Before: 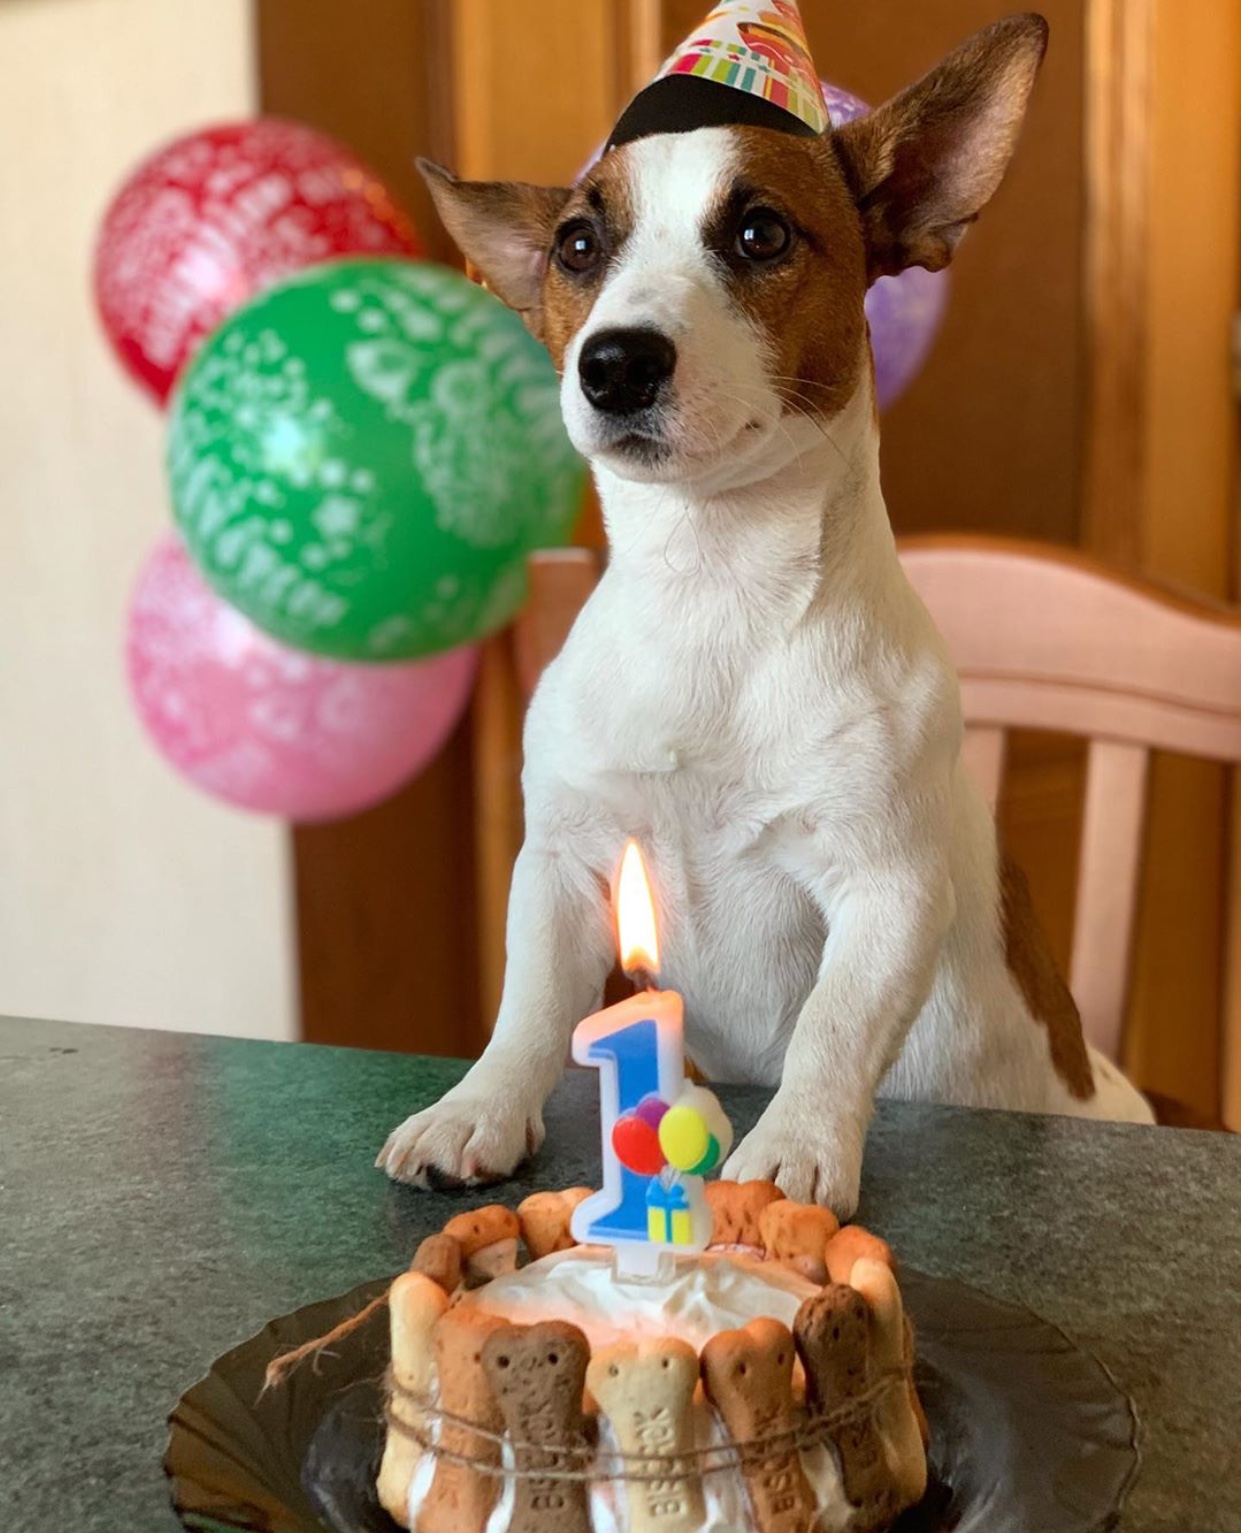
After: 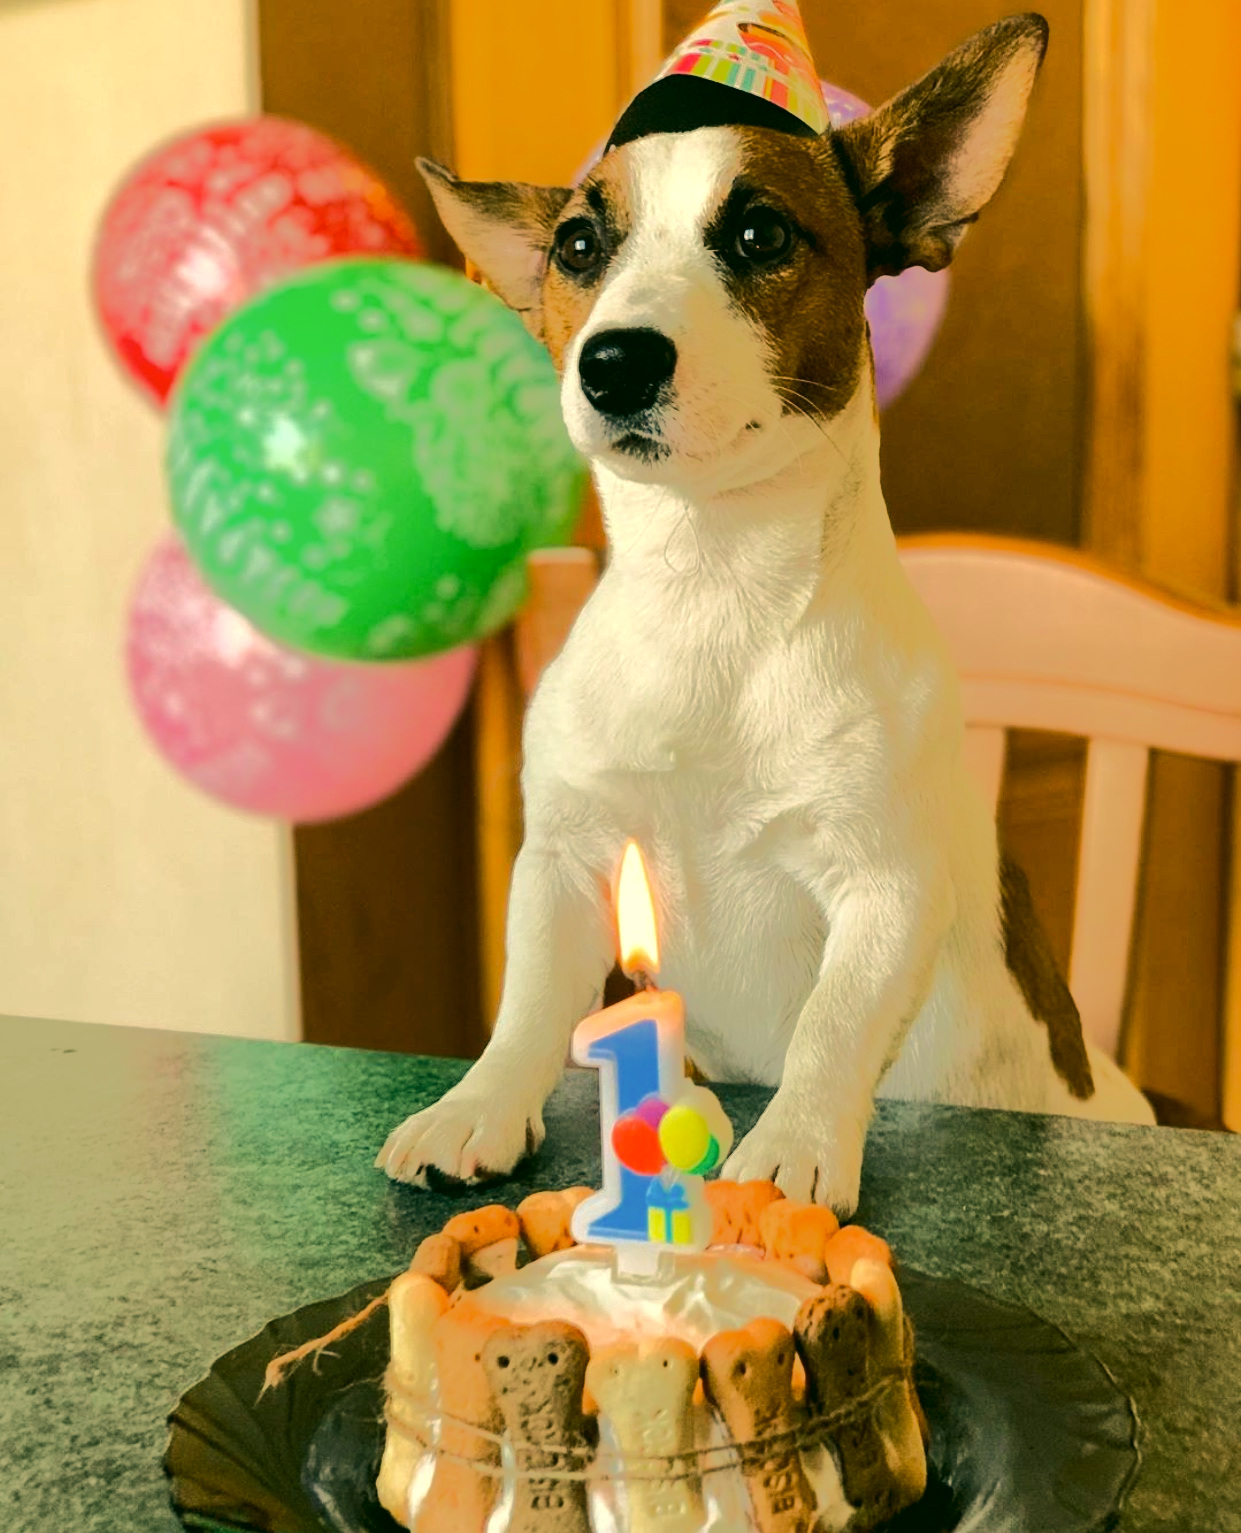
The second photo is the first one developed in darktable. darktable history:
color correction: highlights a* 4.73, highlights b* 23.65, shadows a* -15.64, shadows b* 3.74
velvia: strength 15.26%
tone equalizer: -8 EV -0.501 EV, -7 EV -0.329 EV, -6 EV -0.117 EV, -5 EV 0.374 EV, -4 EV 0.966 EV, -3 EV 0.816 EV, -2 EV -0.005 EV, -1 EV 0.133 EV, +0 EV -0.036 EV, edges refinement/feathering 500, mask exposure compensation -1.57 EV, preserve details no
